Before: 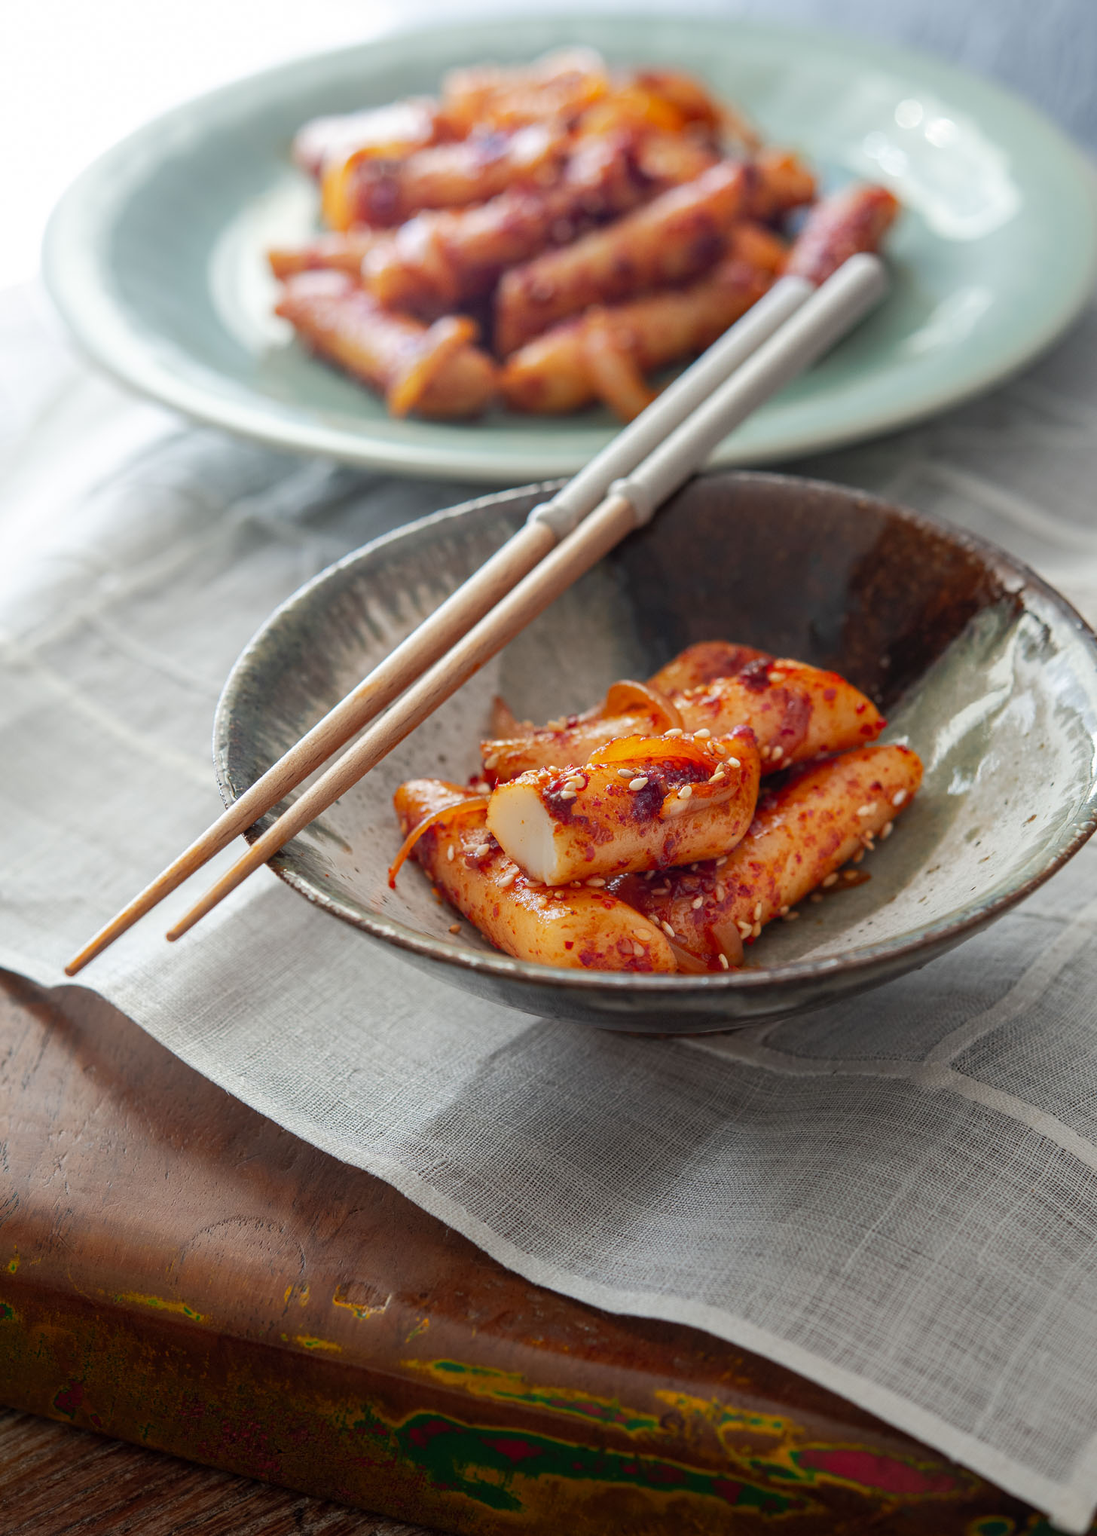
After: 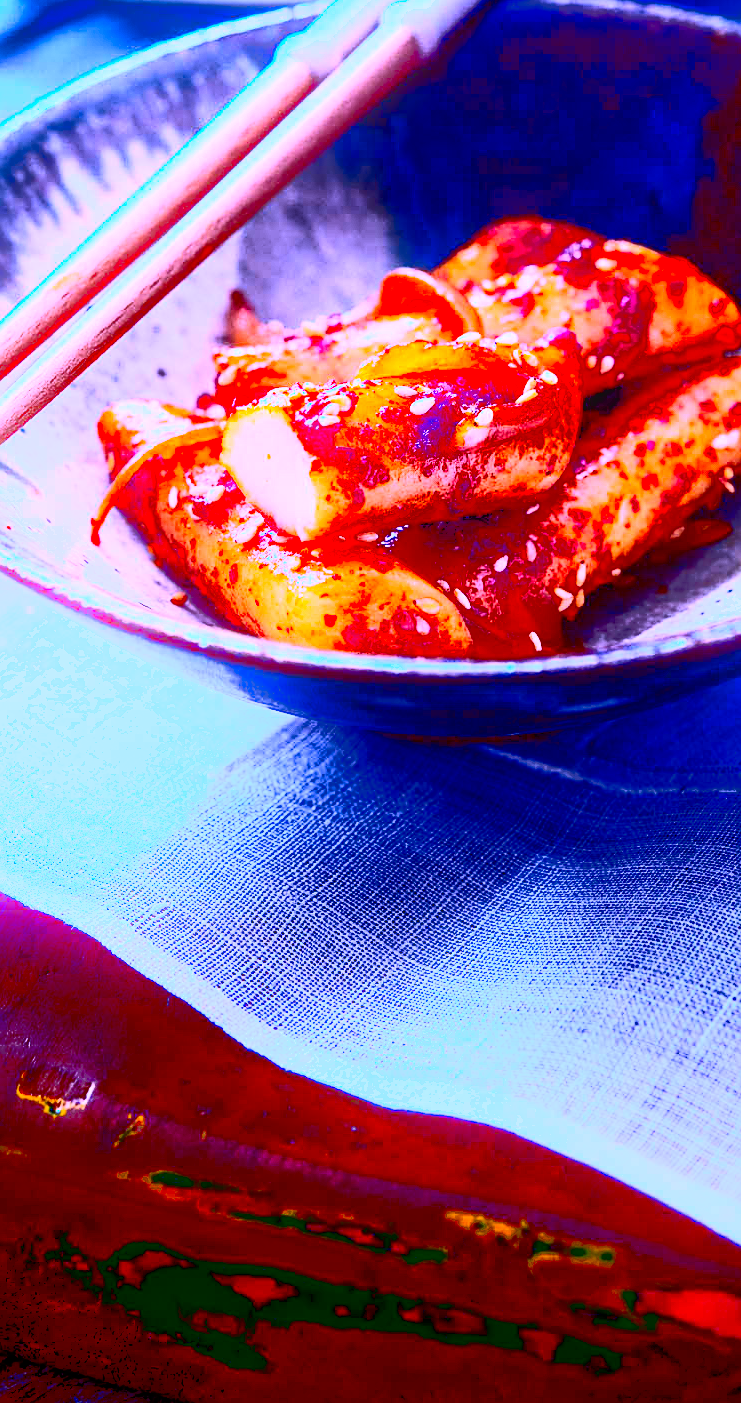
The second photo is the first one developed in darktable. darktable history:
crop and rotate: left 29.237%, top 31.152%, right 19.807%
white balance: red 0.98, blue 1.61
sharpen: on, module defaults
bloom: size 9%, threshold 100%, strength 7%
contrast brightness saturation: contrast 0.77, brightness -1, saturation 1
shadows and highlights: shadows 62.66, white point adjustment 0.37, highlights -34.44, compress 83.82%
exposure: black level correction 0, exposure 1 EV, compensate exposure bias true, compensate highlight preservation false
